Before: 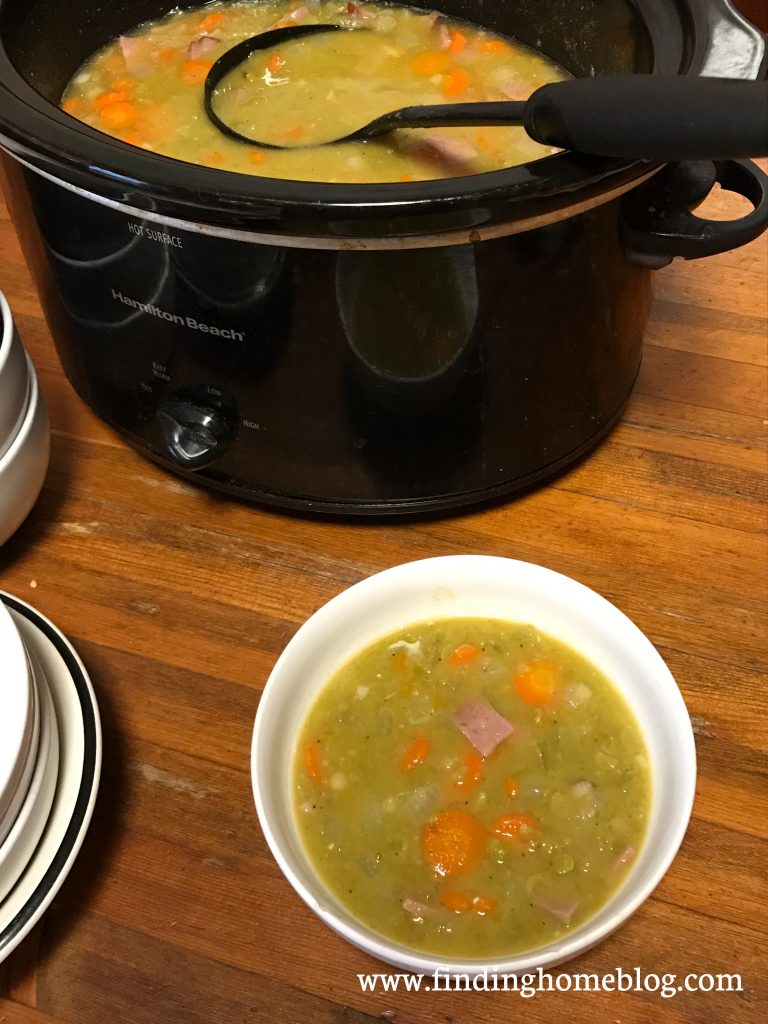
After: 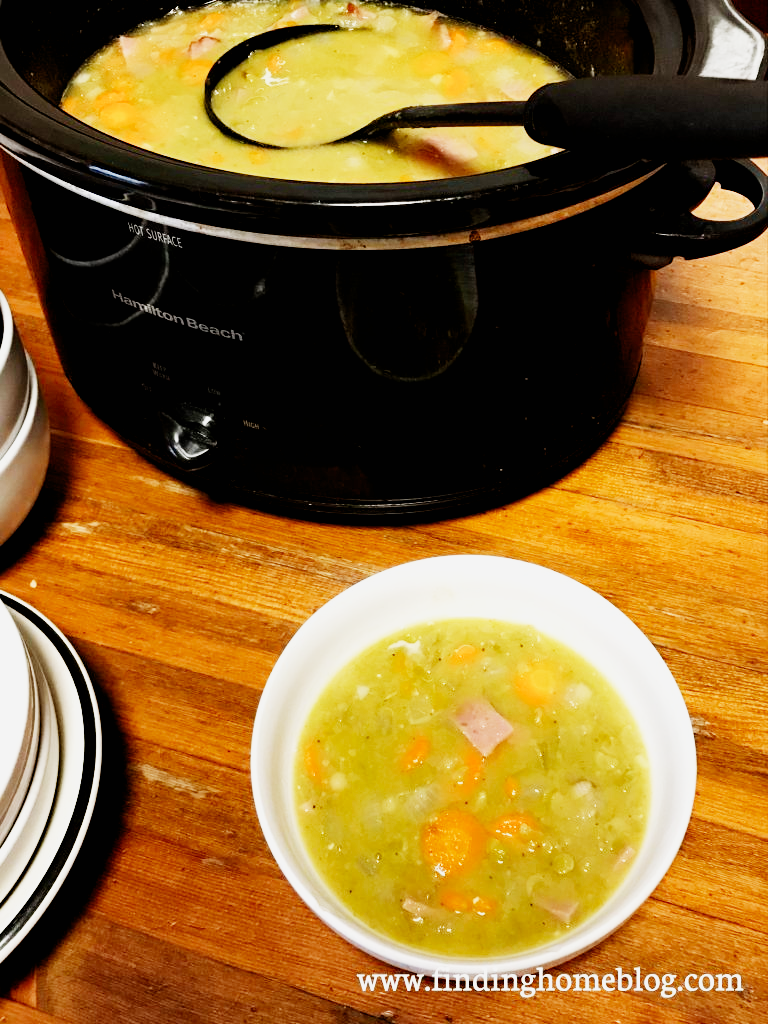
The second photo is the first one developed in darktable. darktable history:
exposure: black level correction 0.008, exposure 0.979 EV, compensate highlight preservation false
sigmoid: contrast 1.8, skew -0.2, preserve hue 0%, red attenuation 0.1, red rotation 0.035, green attenuation 0.1, green rotation -0.017, blue attenuation 0.15, blue rotation -0.052, base primaries Rec2020
